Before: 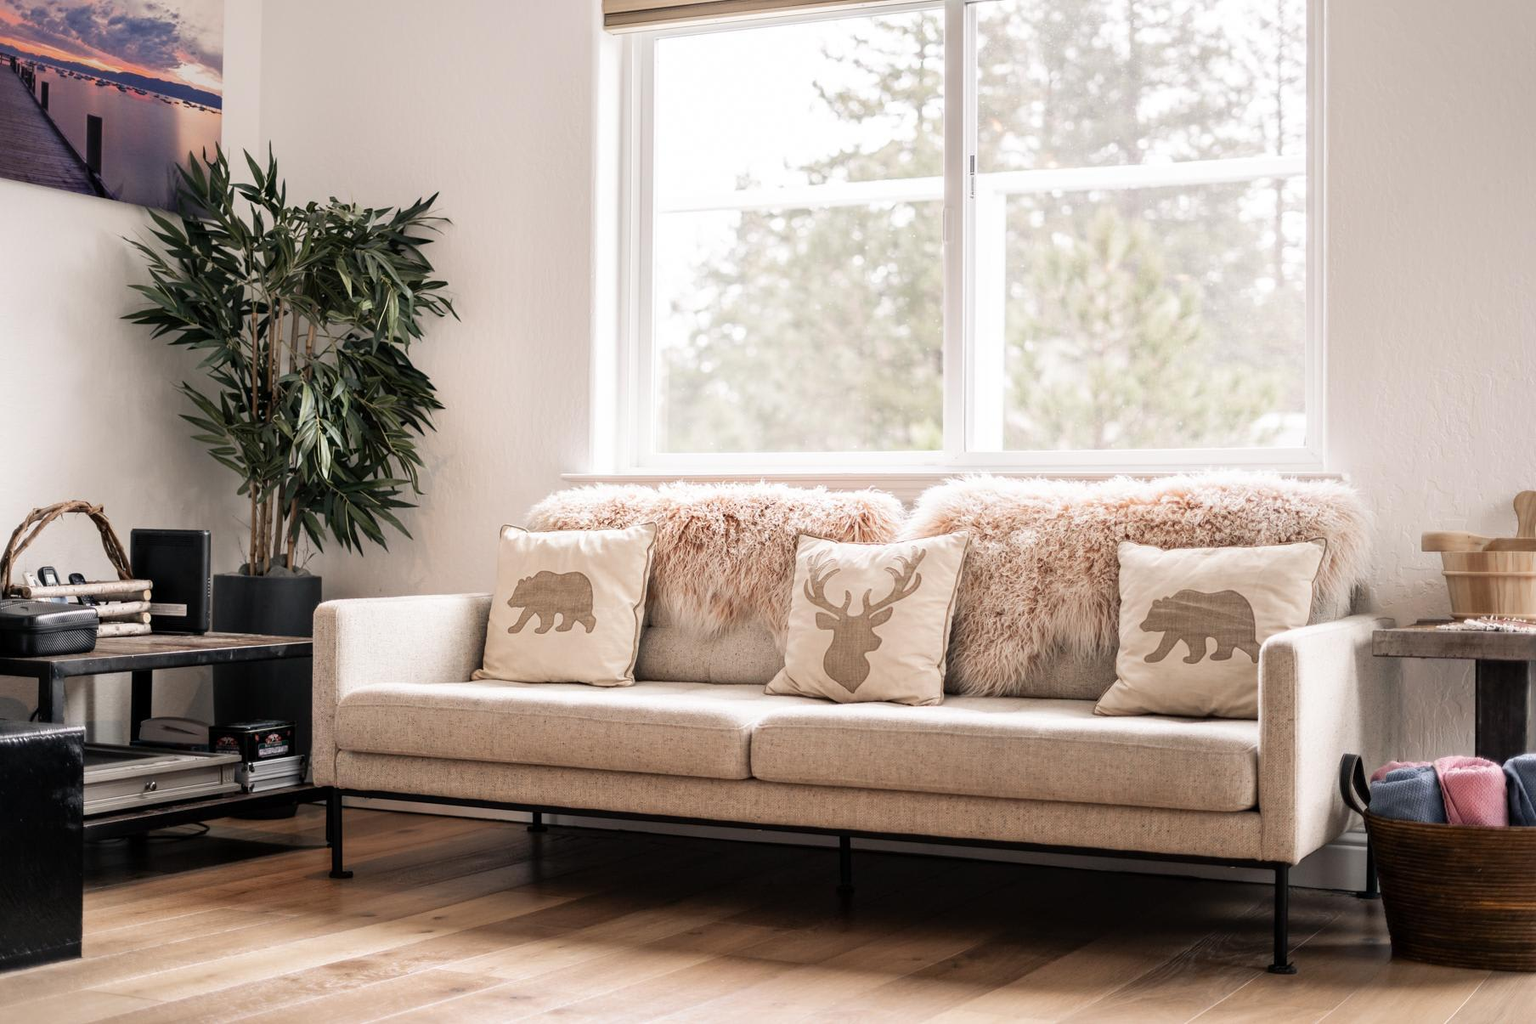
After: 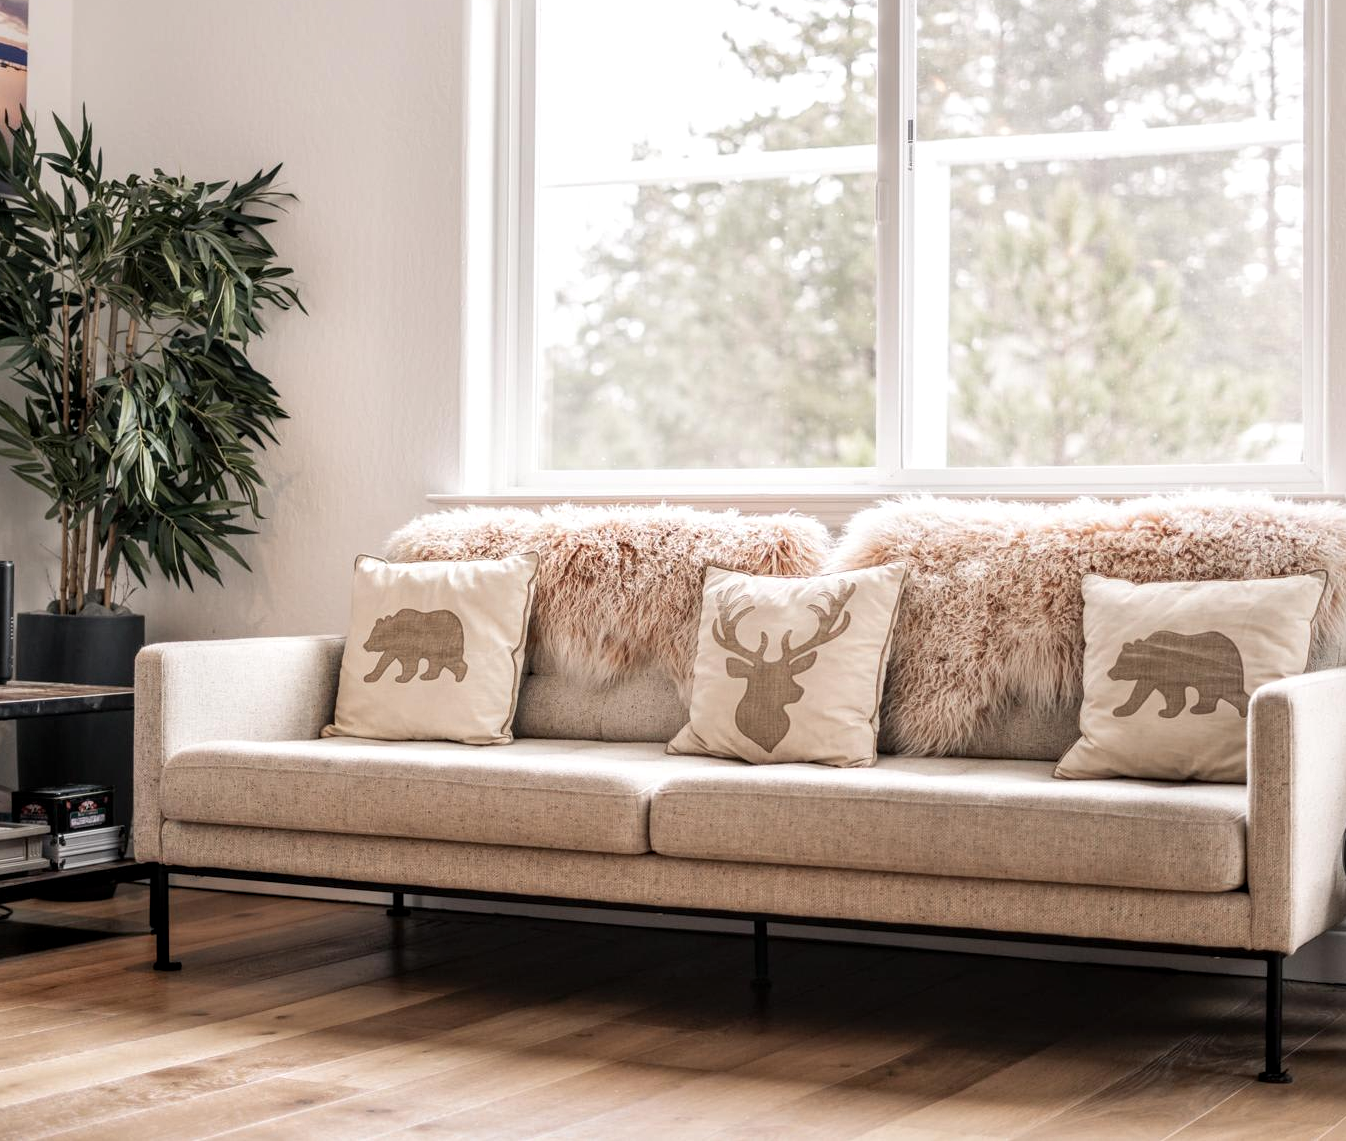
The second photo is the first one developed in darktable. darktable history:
local contrast: on, module defaults
tone equalizer: mask exposure compensation -0.489 EV
crop and rotate: left 12.969%, top 5.272%, right 12.574%
